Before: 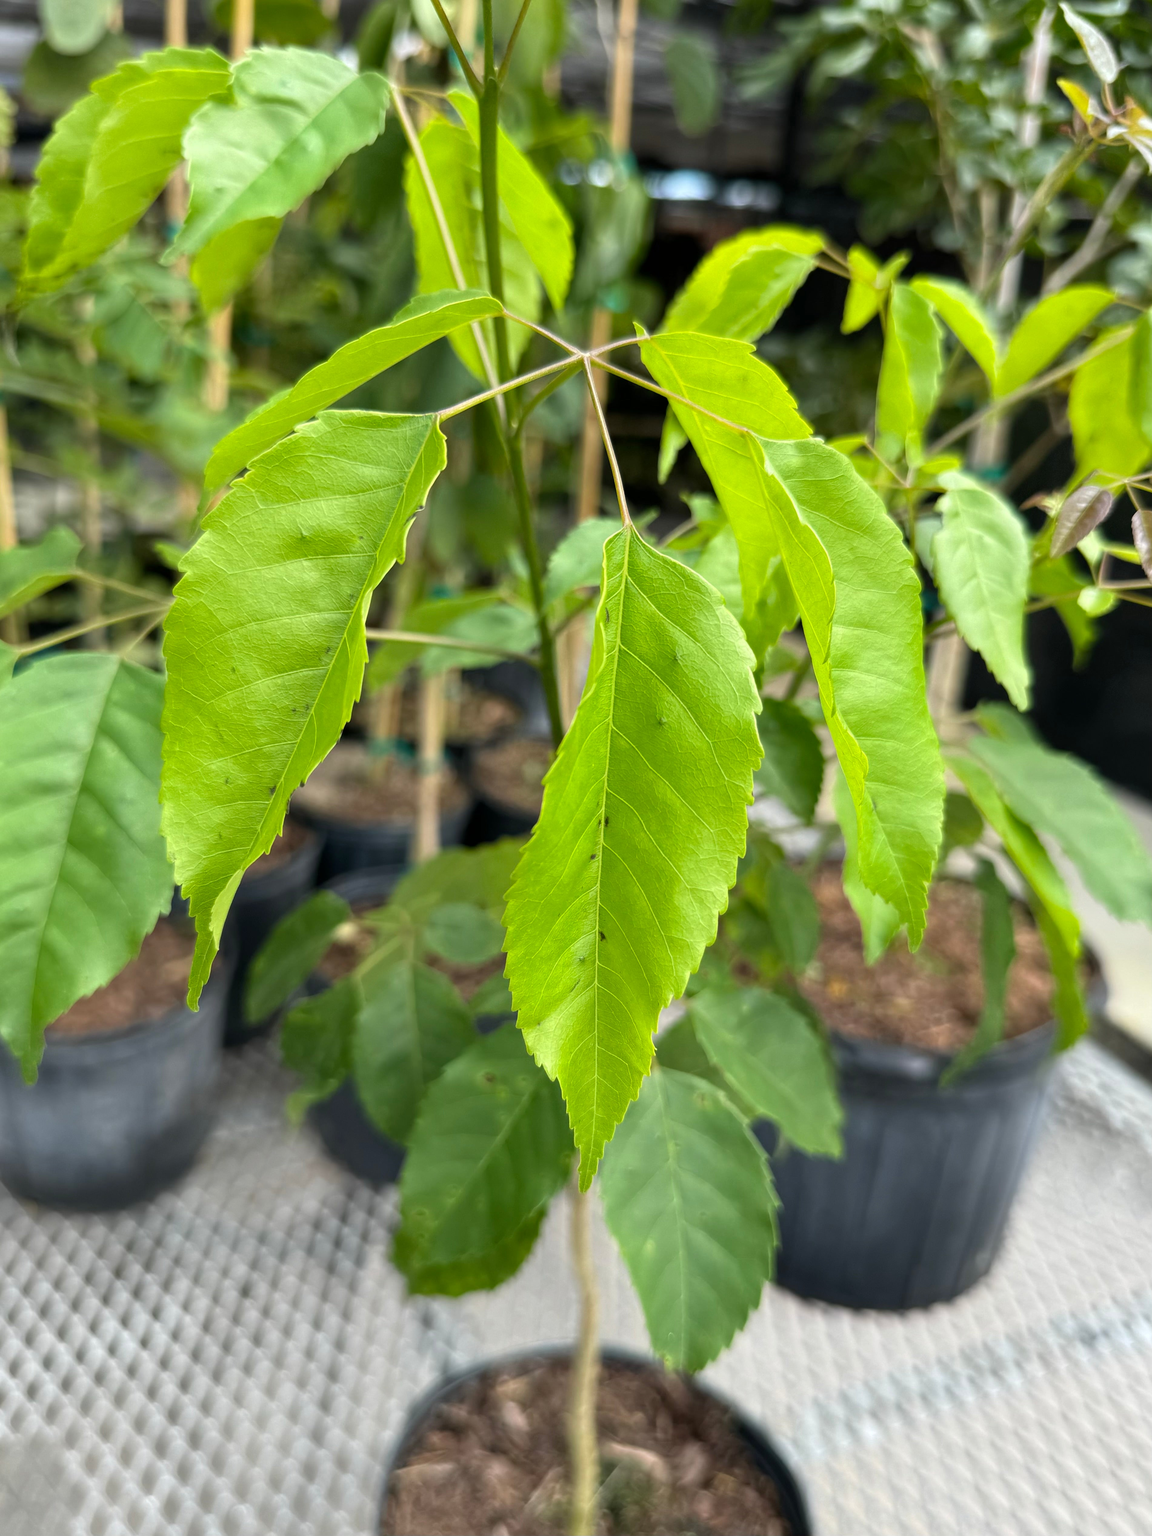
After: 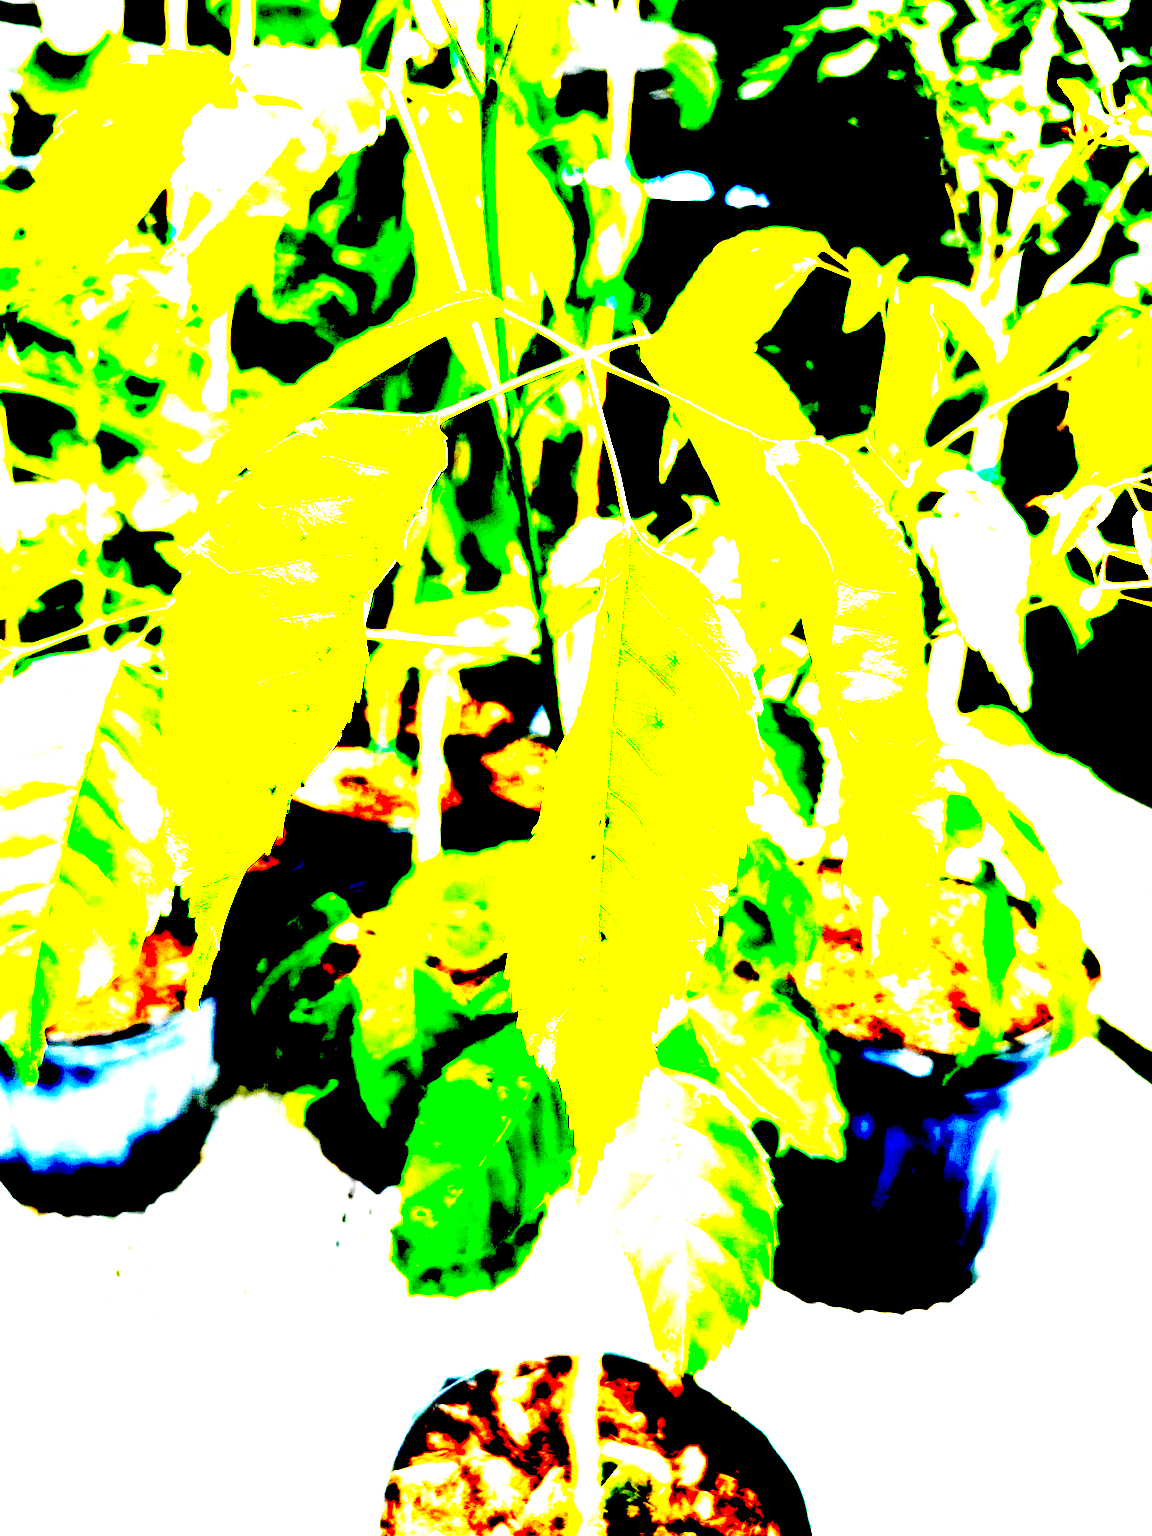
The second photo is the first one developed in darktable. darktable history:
exposure: black level correction 0.099, exposure 2.972 EV, compensate highlight preservation false
